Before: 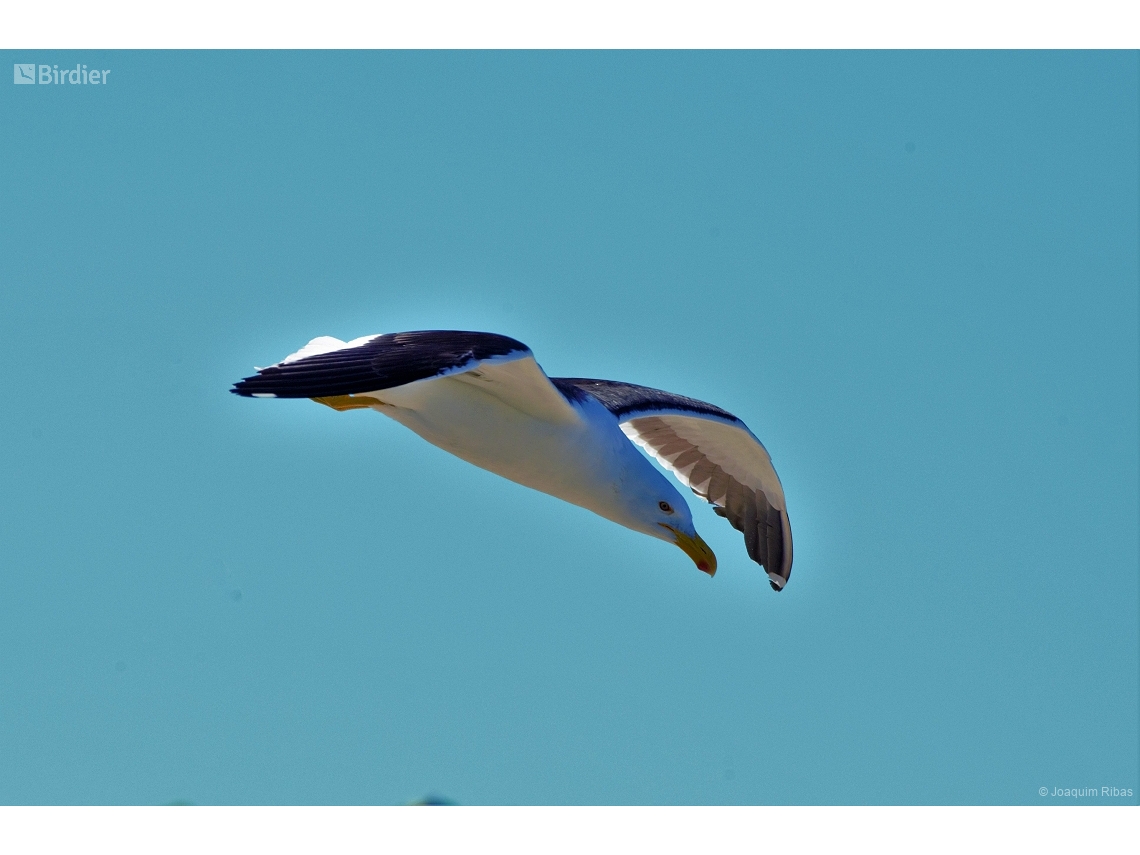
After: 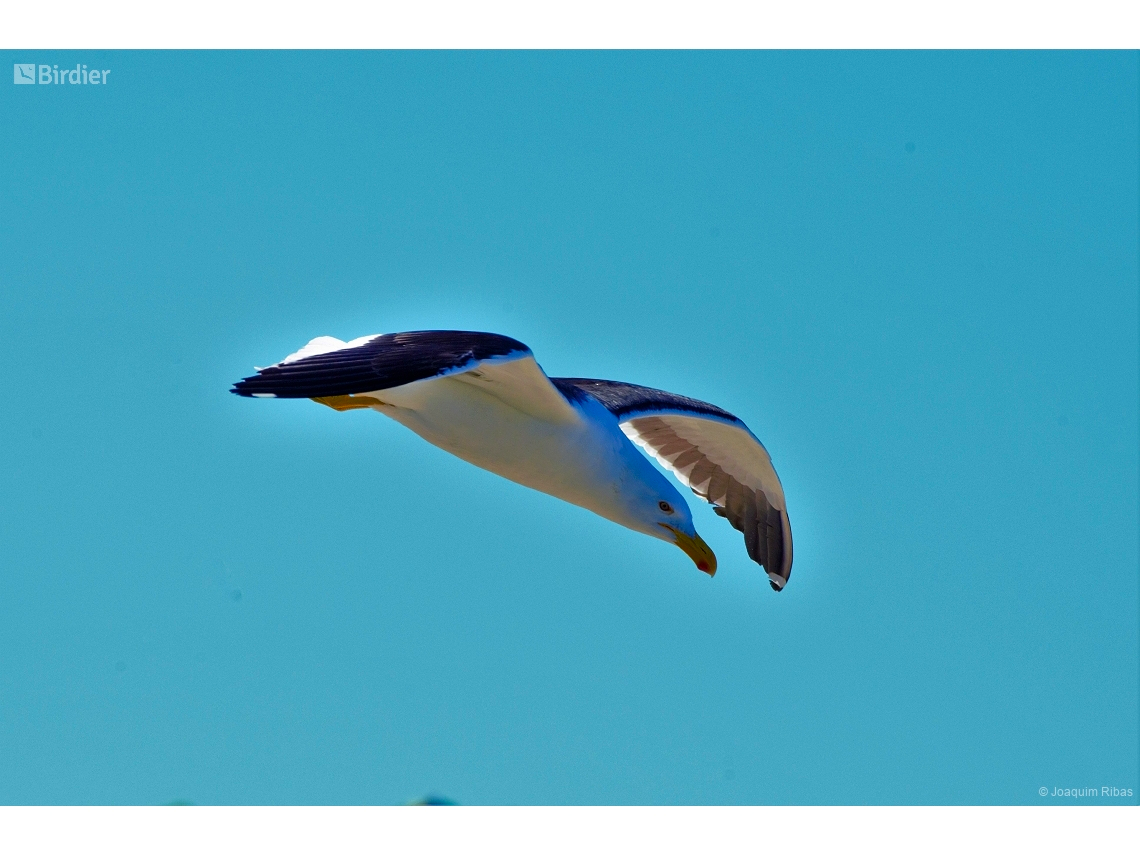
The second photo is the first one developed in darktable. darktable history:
contrast brightness saturation: contrast 0.088, saturation 0.273
